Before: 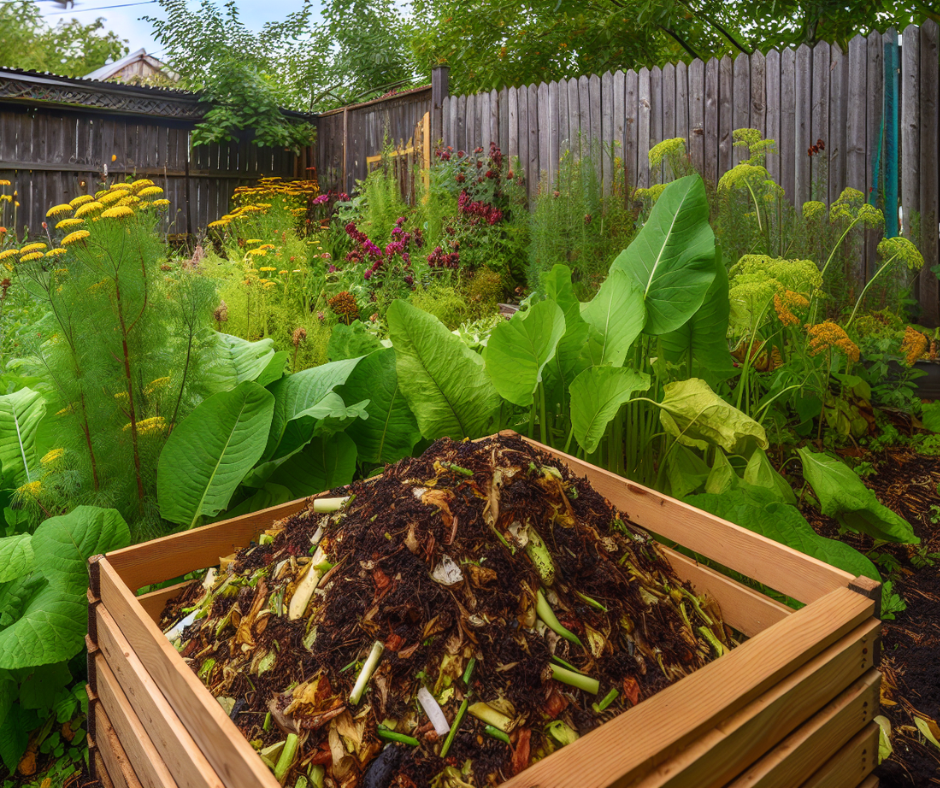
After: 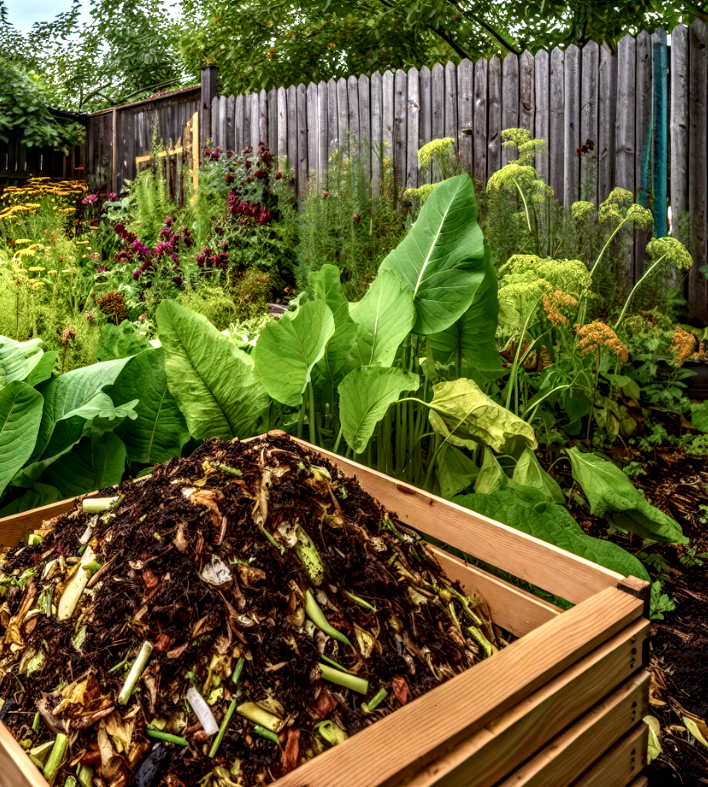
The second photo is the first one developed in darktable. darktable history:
local contrast: highlights 64%, shadows 54%, detail 169%, midtone range 0.51
contrast equalizer: octaves 7, y [[0.5, 0.5, 0.501, 0.63, 0.504, 0.5], [0.5 ×6], [0.5 ×6], [0 ×6], [0 ×6]]
crop and rotate: left 24.606%
